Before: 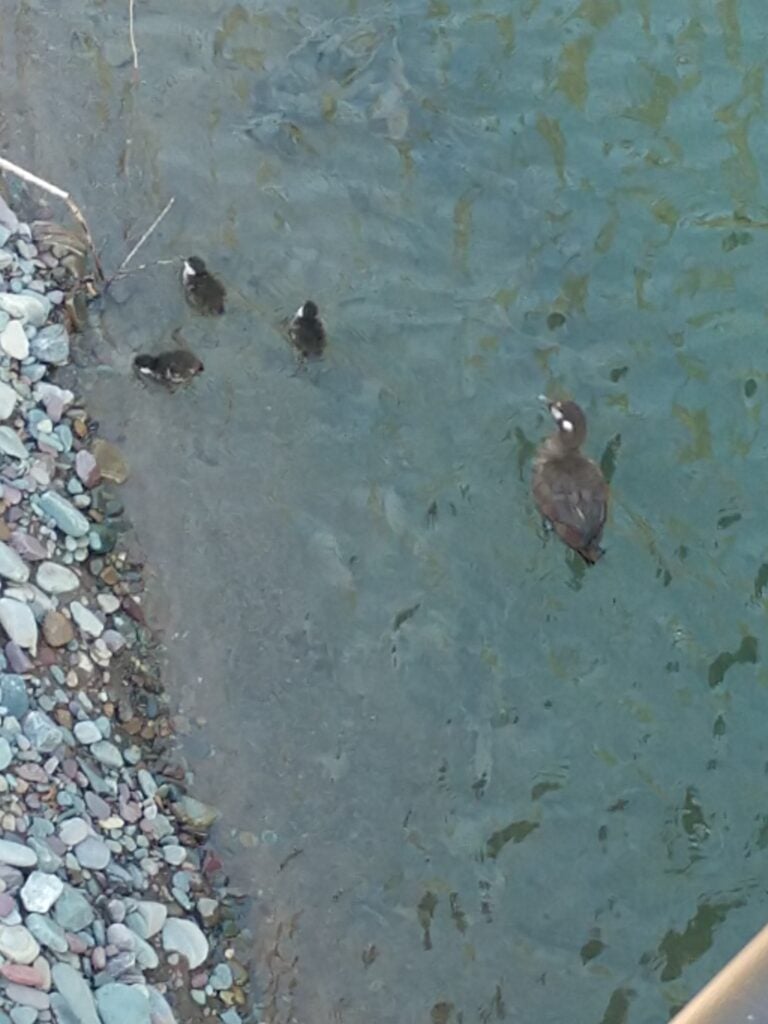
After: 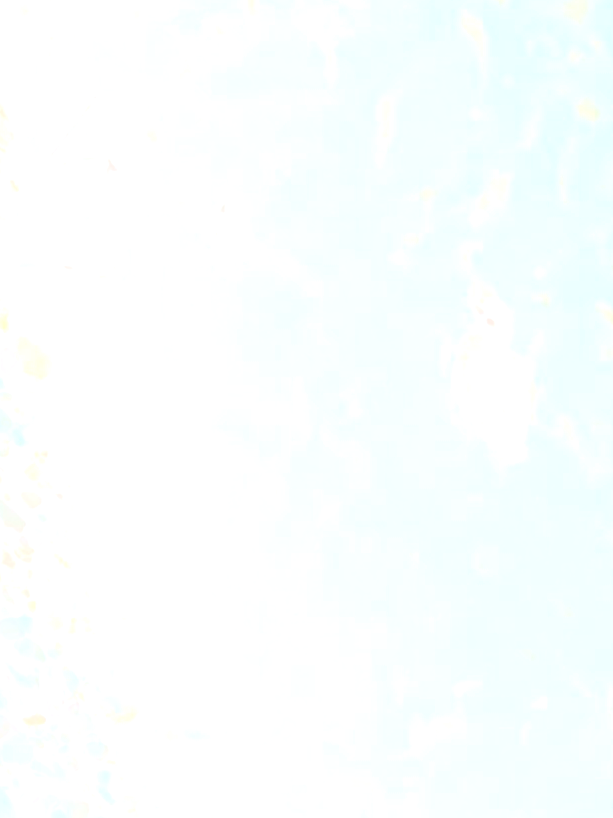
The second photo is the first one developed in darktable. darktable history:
color correction: highlights a* 3.84, highlights b* 5.07
crop and rotate: left 10.071%, top 10.071%, right 10.02%, bottom 10.02%
shadows and highlights: soften with gaussian
bloom: size 85%, threshold 5%, strength 85%
exposure: black level correction -0.001, exposure 0.9 EV, compensate exposure bias true, compensate highlight preservation false
tone equalizer: on, module defaults
